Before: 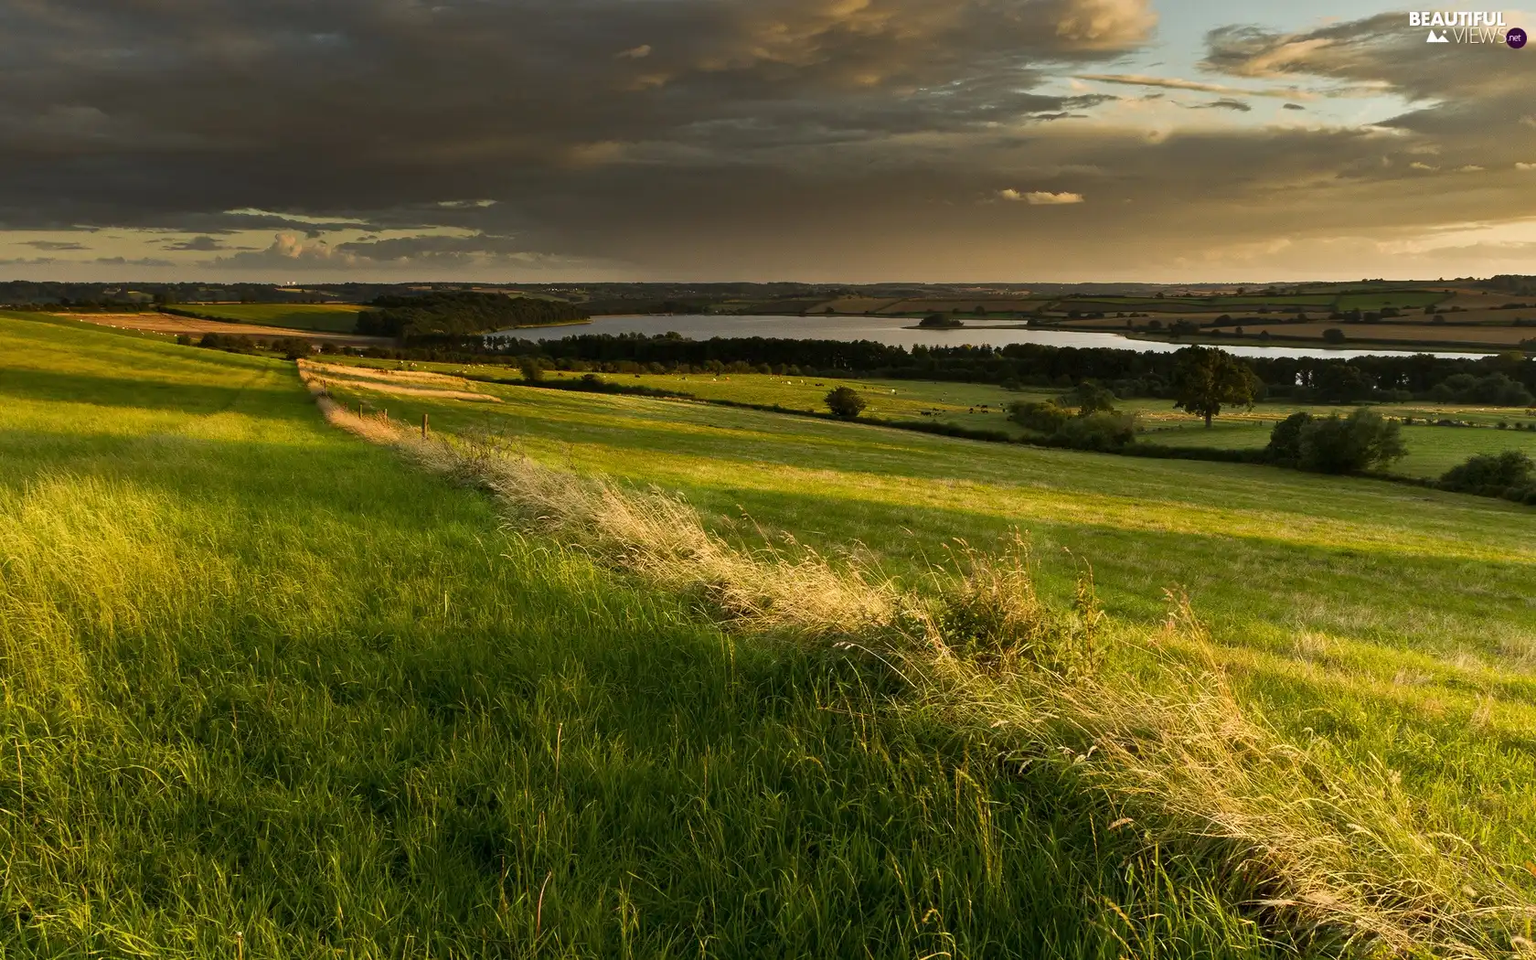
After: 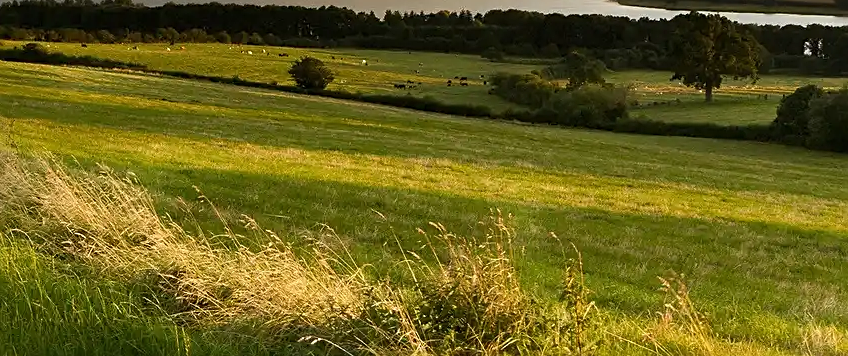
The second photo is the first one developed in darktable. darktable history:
sharpen: on, module defaults
crop: left 36.54%, top 34.893%, right 12.976%, bottom 31.121%
